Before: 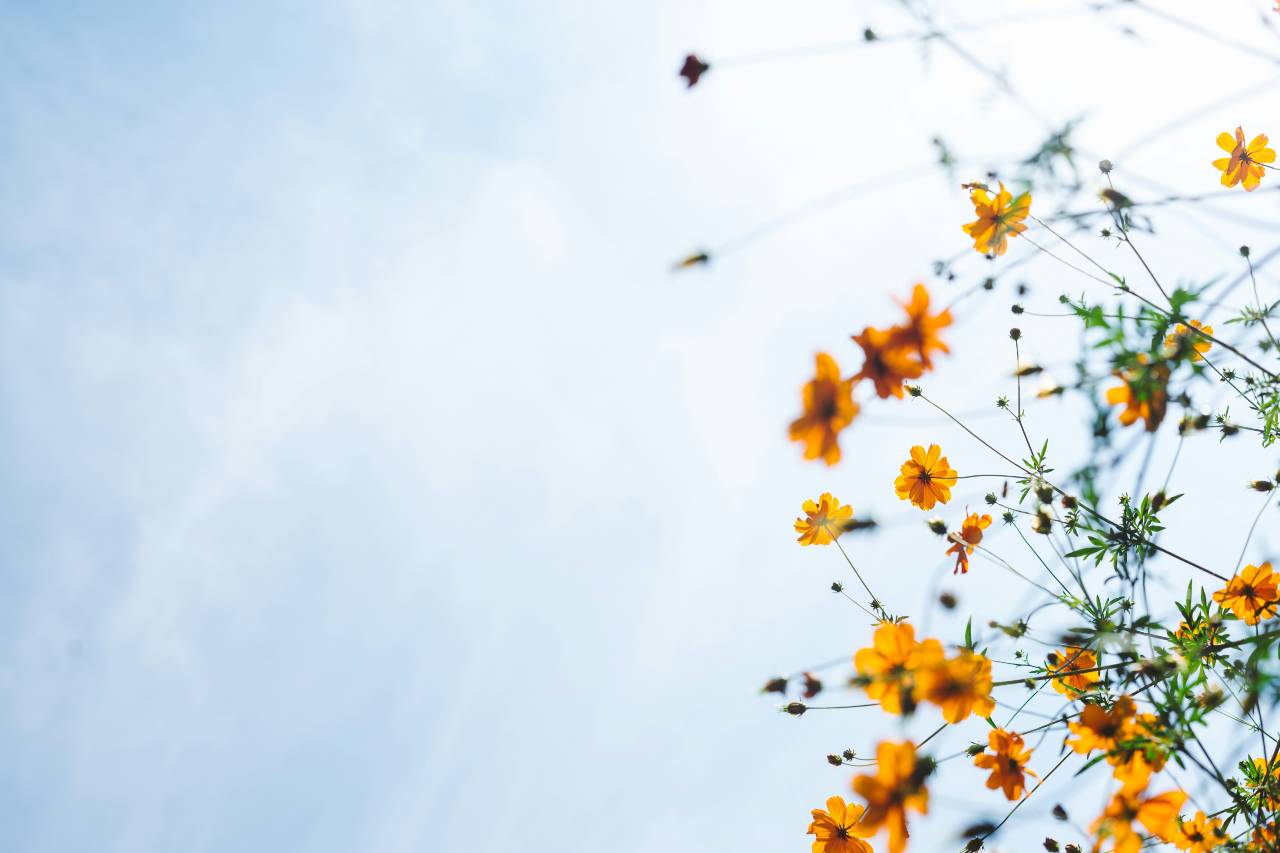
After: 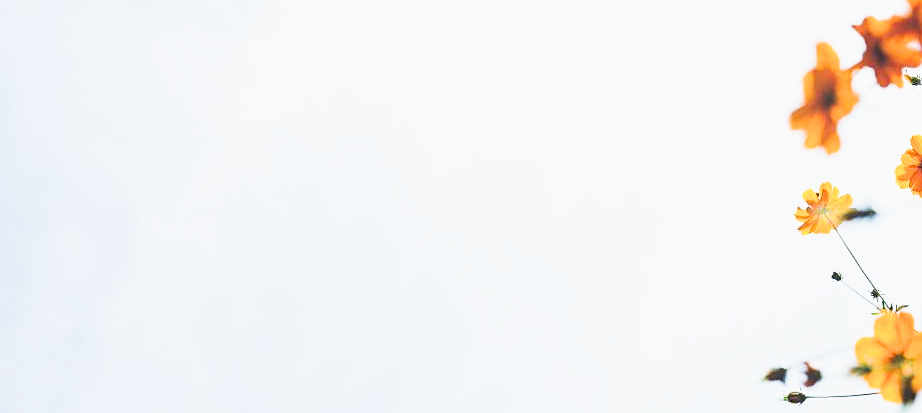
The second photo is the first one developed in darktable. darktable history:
crop: top 36.498%, right 27.964%, bottom 14.995%
sigmoid: contrast 1.22, skew 0.65
white balance: emerald 1
exposure: black level correction 0, exposure 1.1 EV, compensate highlight preservation false
sharpen: on, module defaults
